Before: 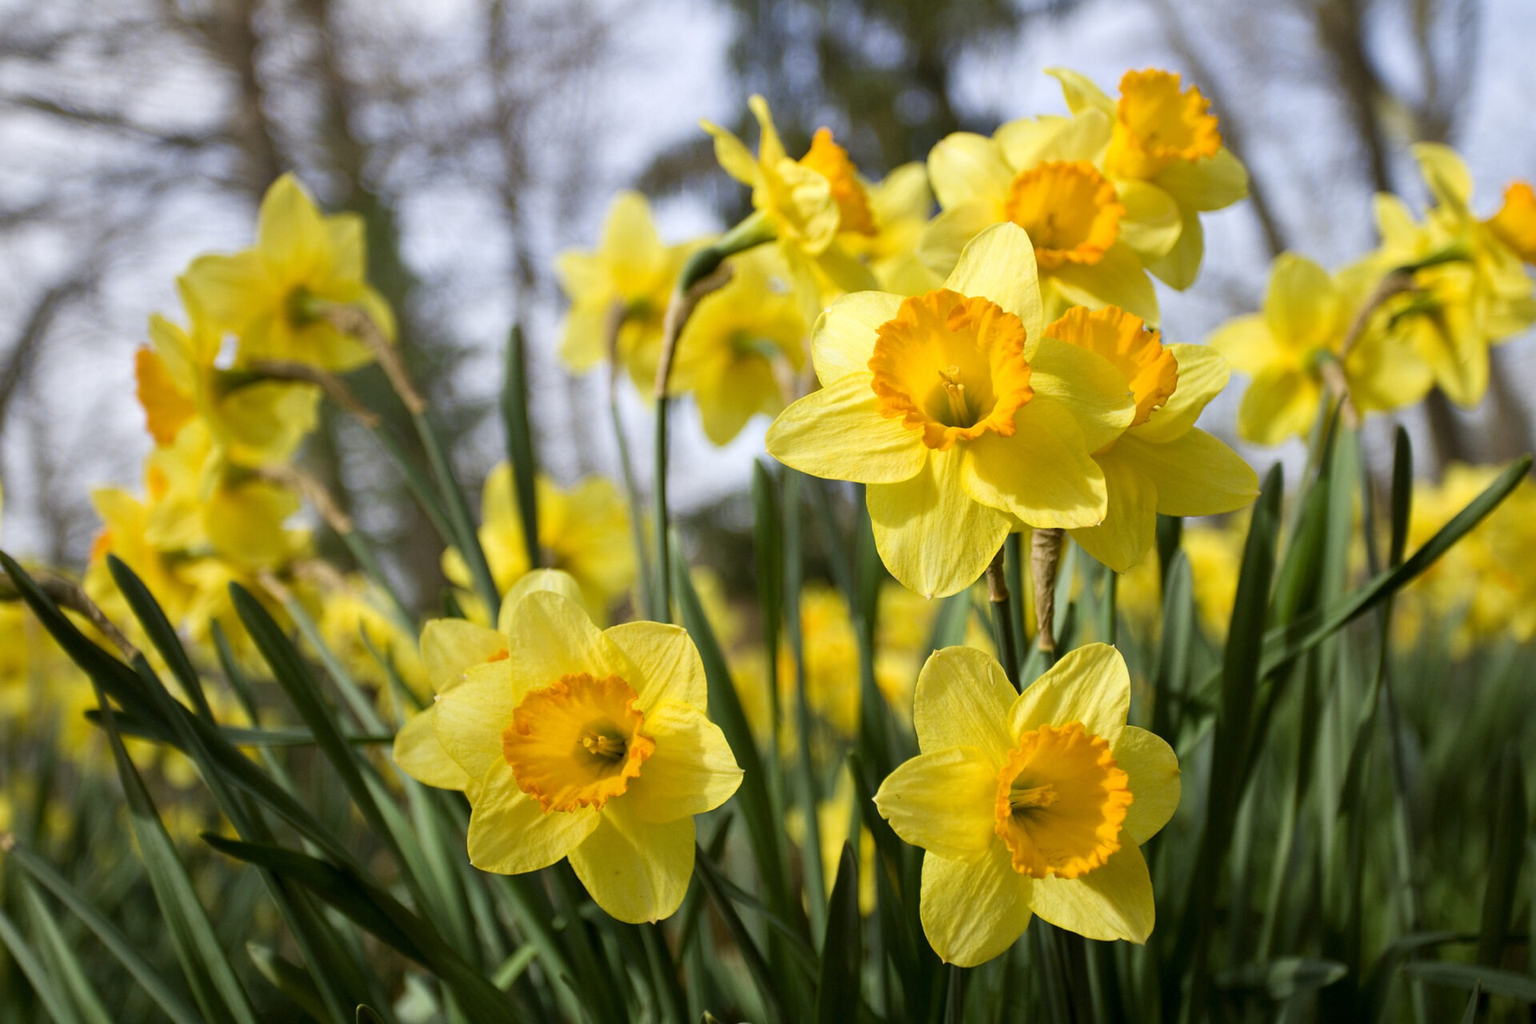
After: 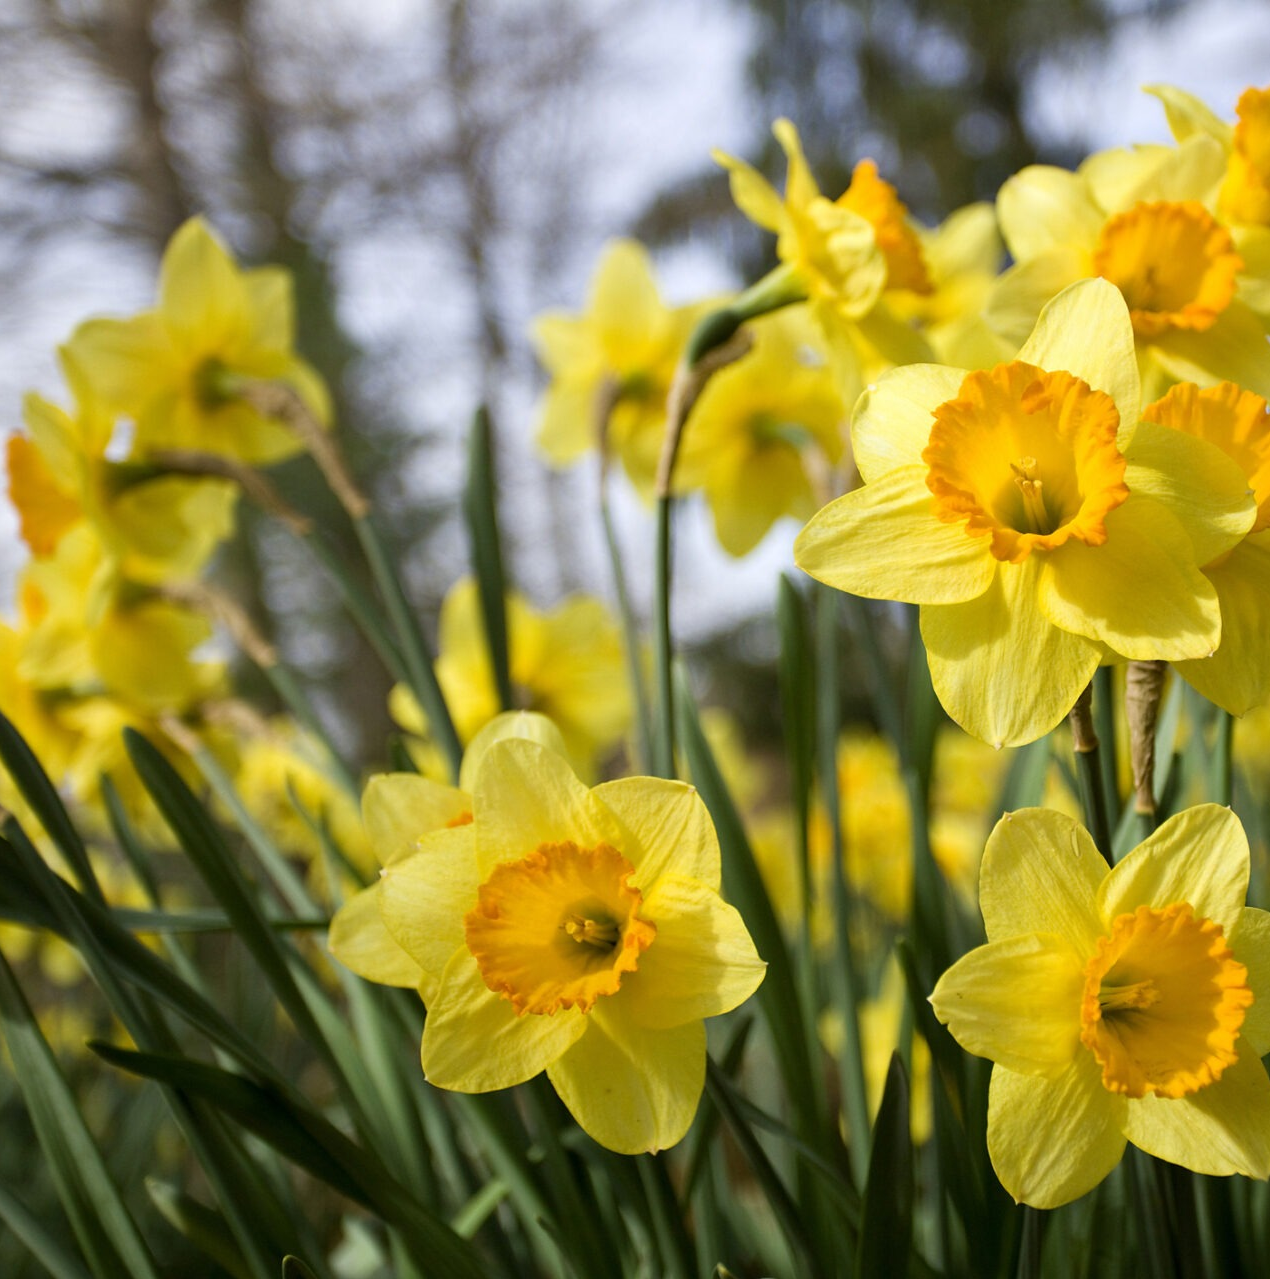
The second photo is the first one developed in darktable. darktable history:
crop and rotate: left 8.526%, right 25.294%
